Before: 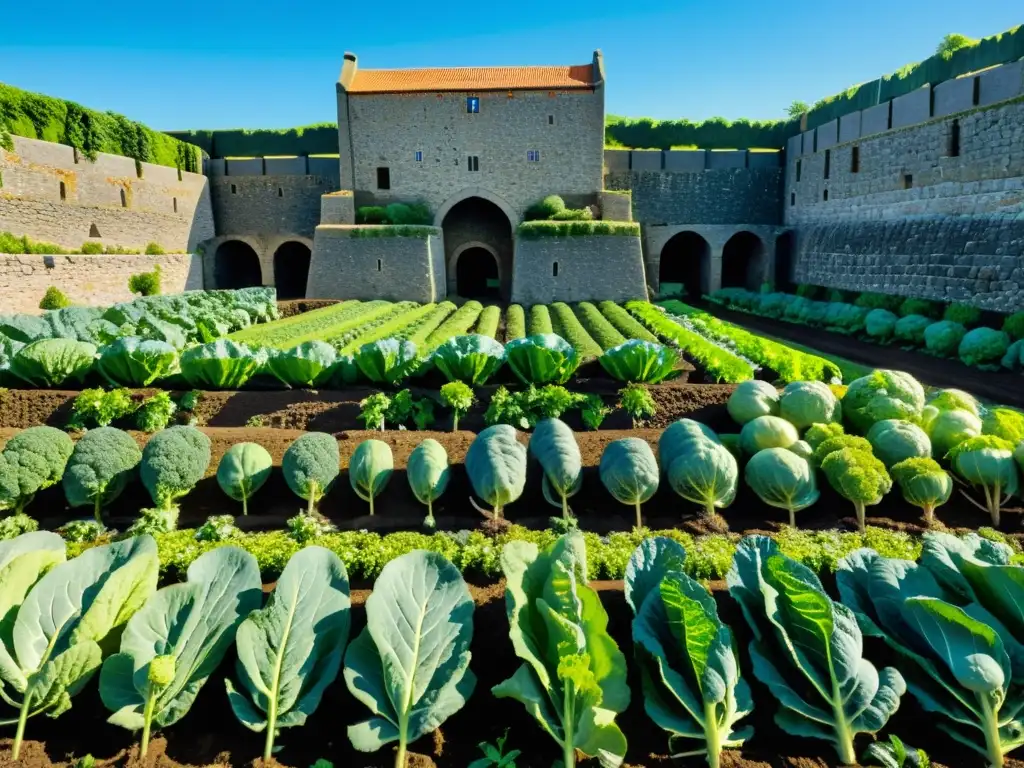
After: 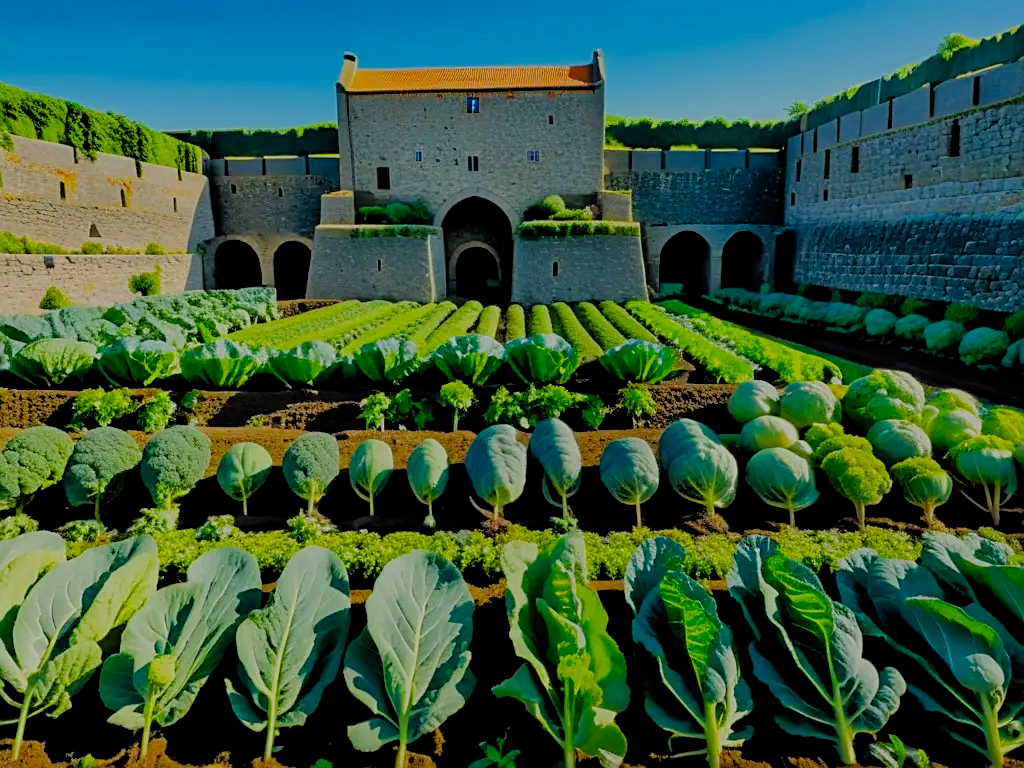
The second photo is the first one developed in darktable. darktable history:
contrast brightness saturation: saturation -0.05
tone equalizer: -8 EV 0.25 EV, -7 EV 0.417 EV, -6 EV 0.417 EV, -5 EV 0.25 EV, -3 EV -0.25 EV, -2 EV -0.417 EV, -1 EV -0.417 EV, +0 EV -0.25 EV, edges refinement/feathering 500, mask exposure compensation -1.57 EV, preserve details guided filter
sharpen: on, module defaults
shadows and highlights: shadows -40.15, highlights 62.88, soften with gaussian
filmic rgb: black relative exposure -4.4 EV, white relative exposure 5 EV, threshold 3 EV, hardness 2.23, latitude 40.06%, contrast 1.15, highlights saturation mix 10%, shadows ↔ highlights balance 1.04%, preserve chrominance RGB euclidean norm (legacy), color science v4 (2020), enable highlight reconstruction true
